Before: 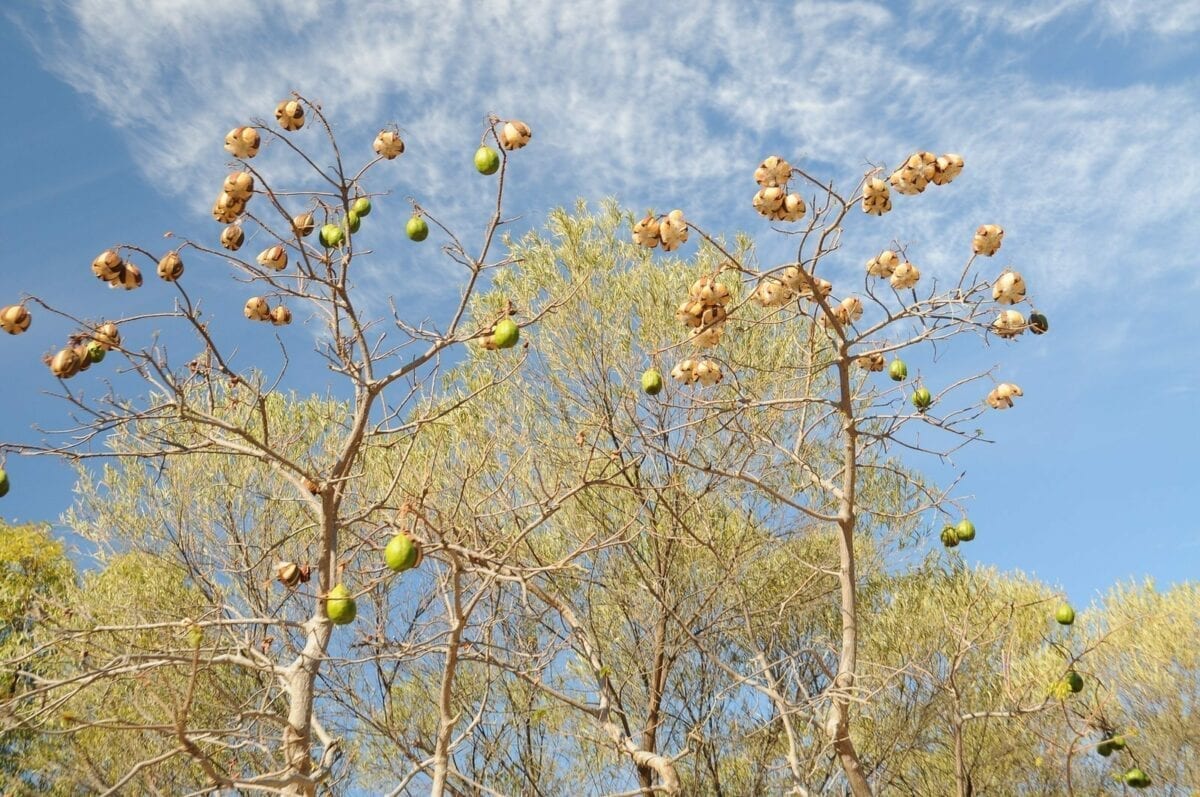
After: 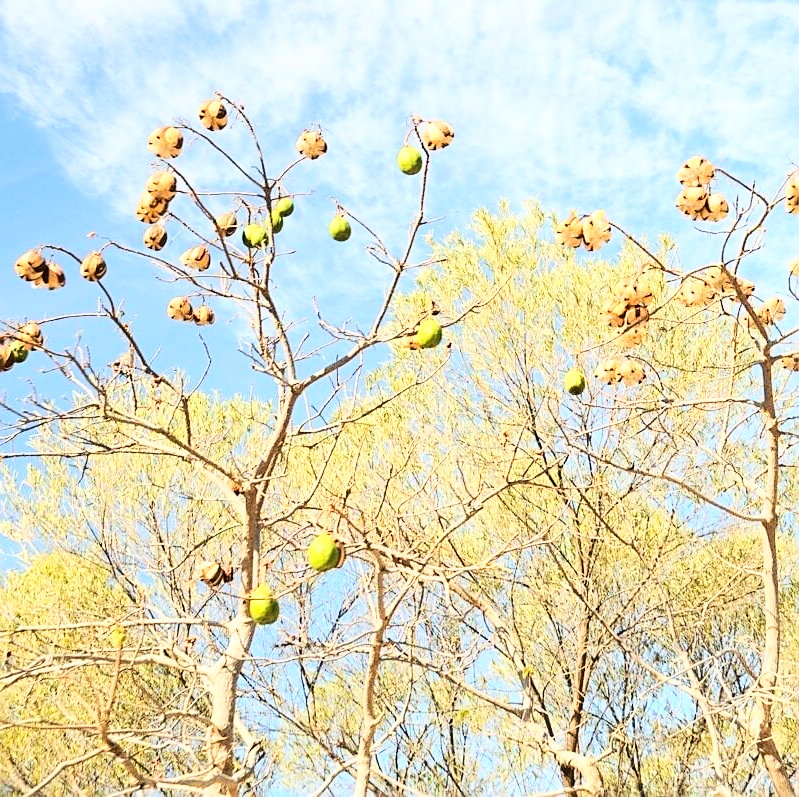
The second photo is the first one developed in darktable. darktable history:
base curve: curves: ch0 [(0, 0) (0.007, 0.004) (0.027, 0.03) (0.046, 0.07) (0.207, 0.54) (0.442, 0.872) (0.673, 0.972) (1, 1)]
crop and rotate: left 6.467%, right 26.912%
sharpen: on, module defaults
